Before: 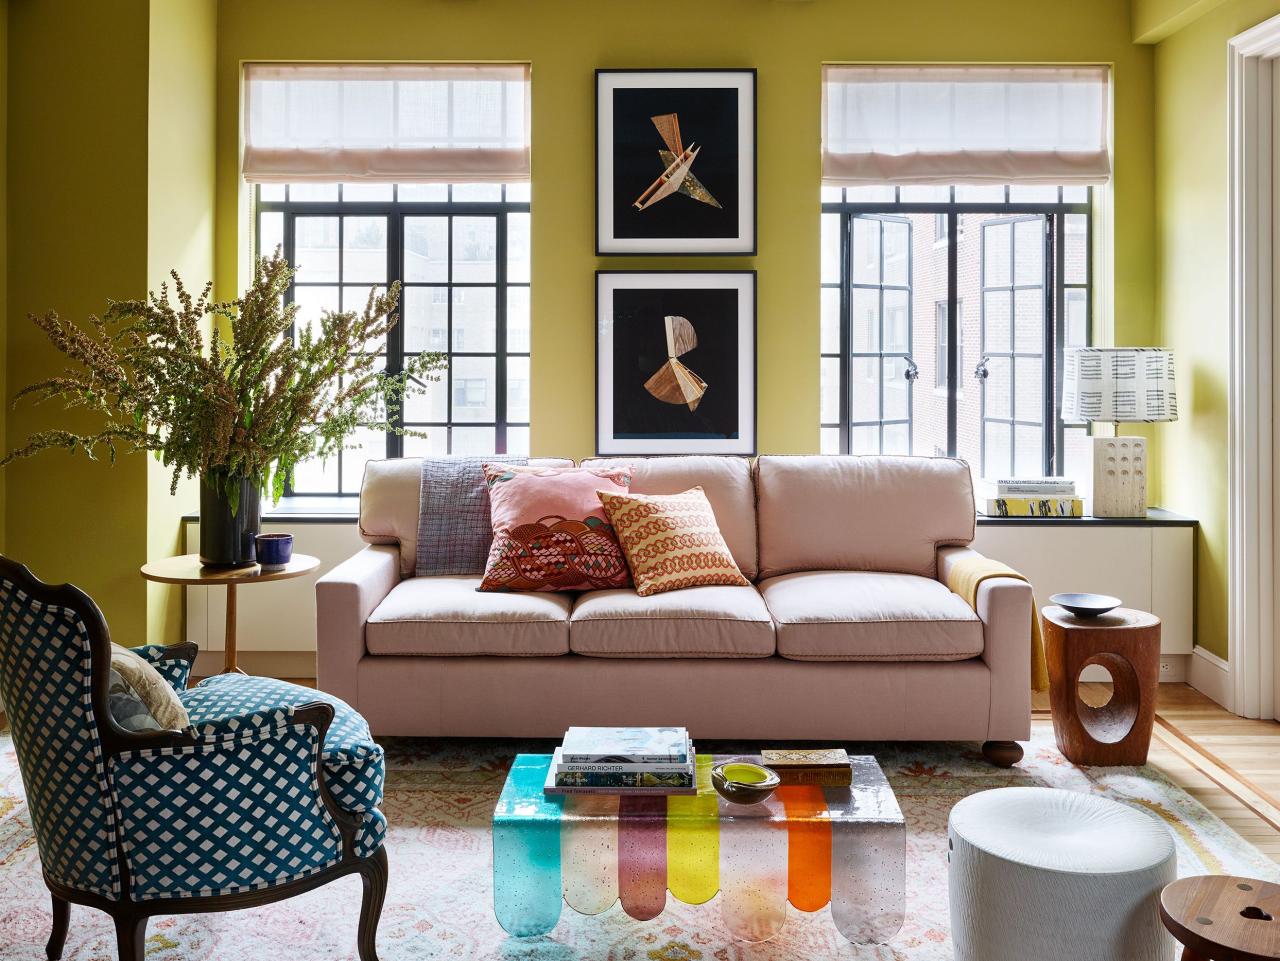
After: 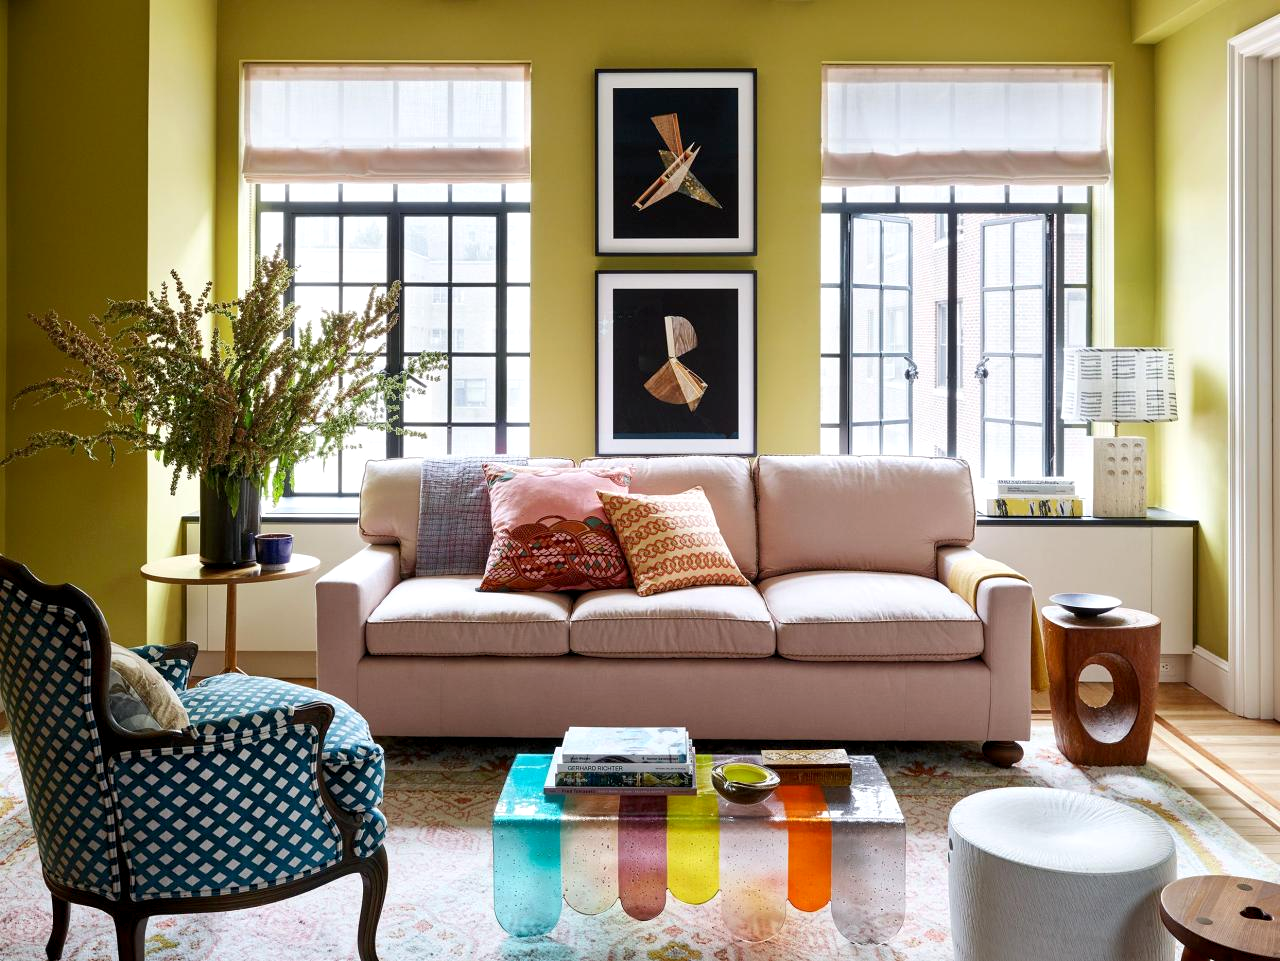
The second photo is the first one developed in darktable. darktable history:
exposure: black level correction 0.002, exposure 0.15 EV, compensate highlight preservation false
